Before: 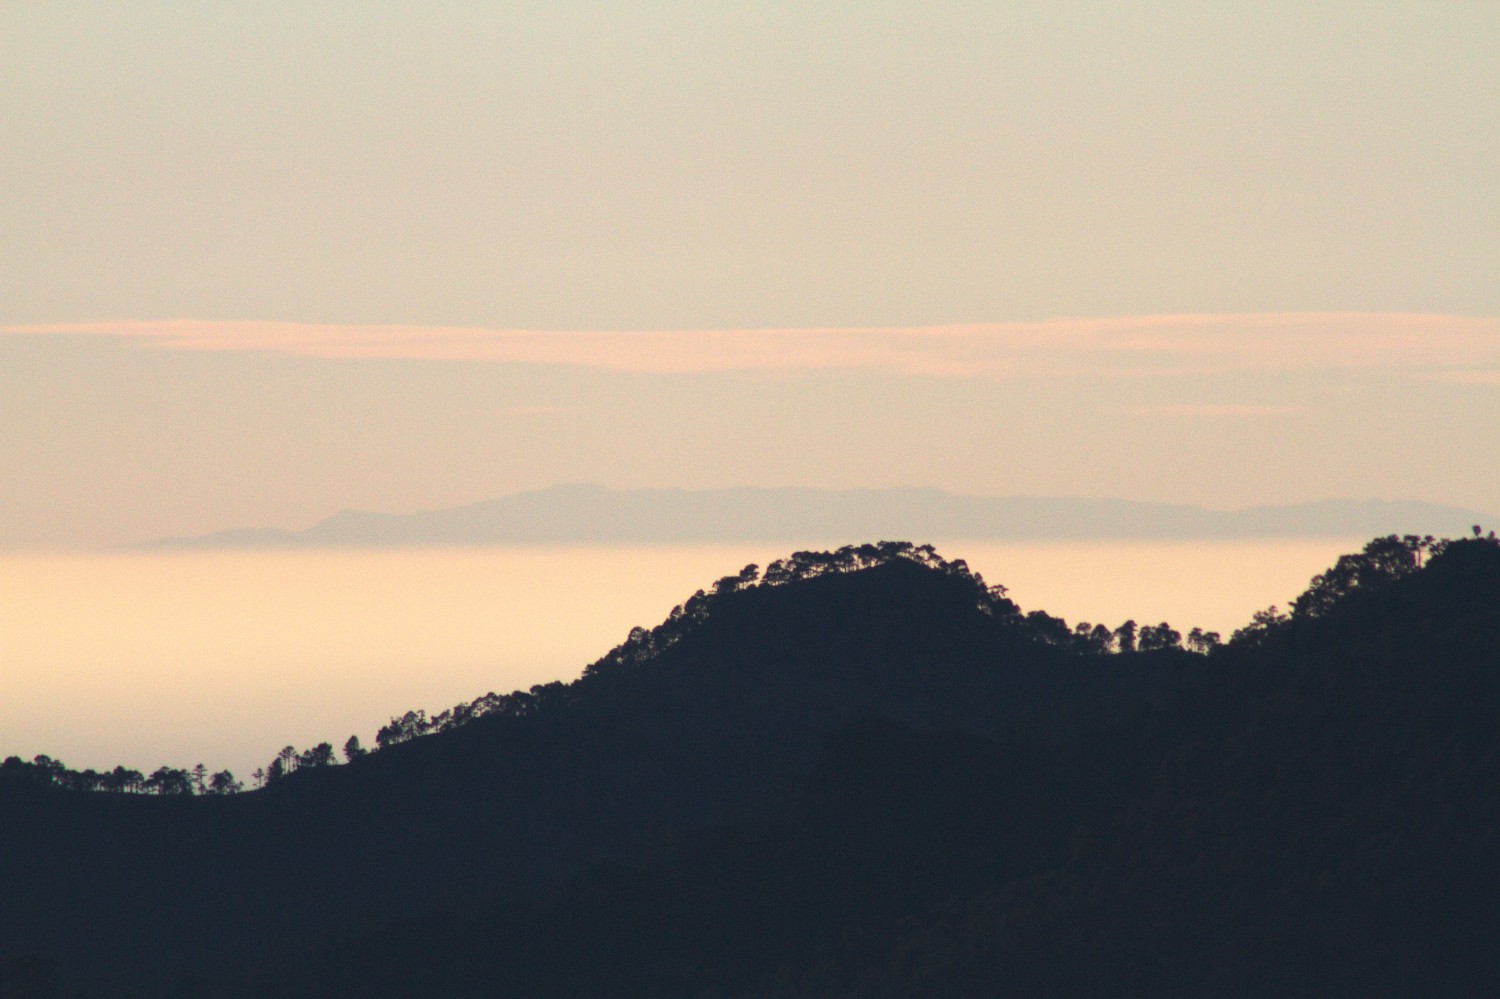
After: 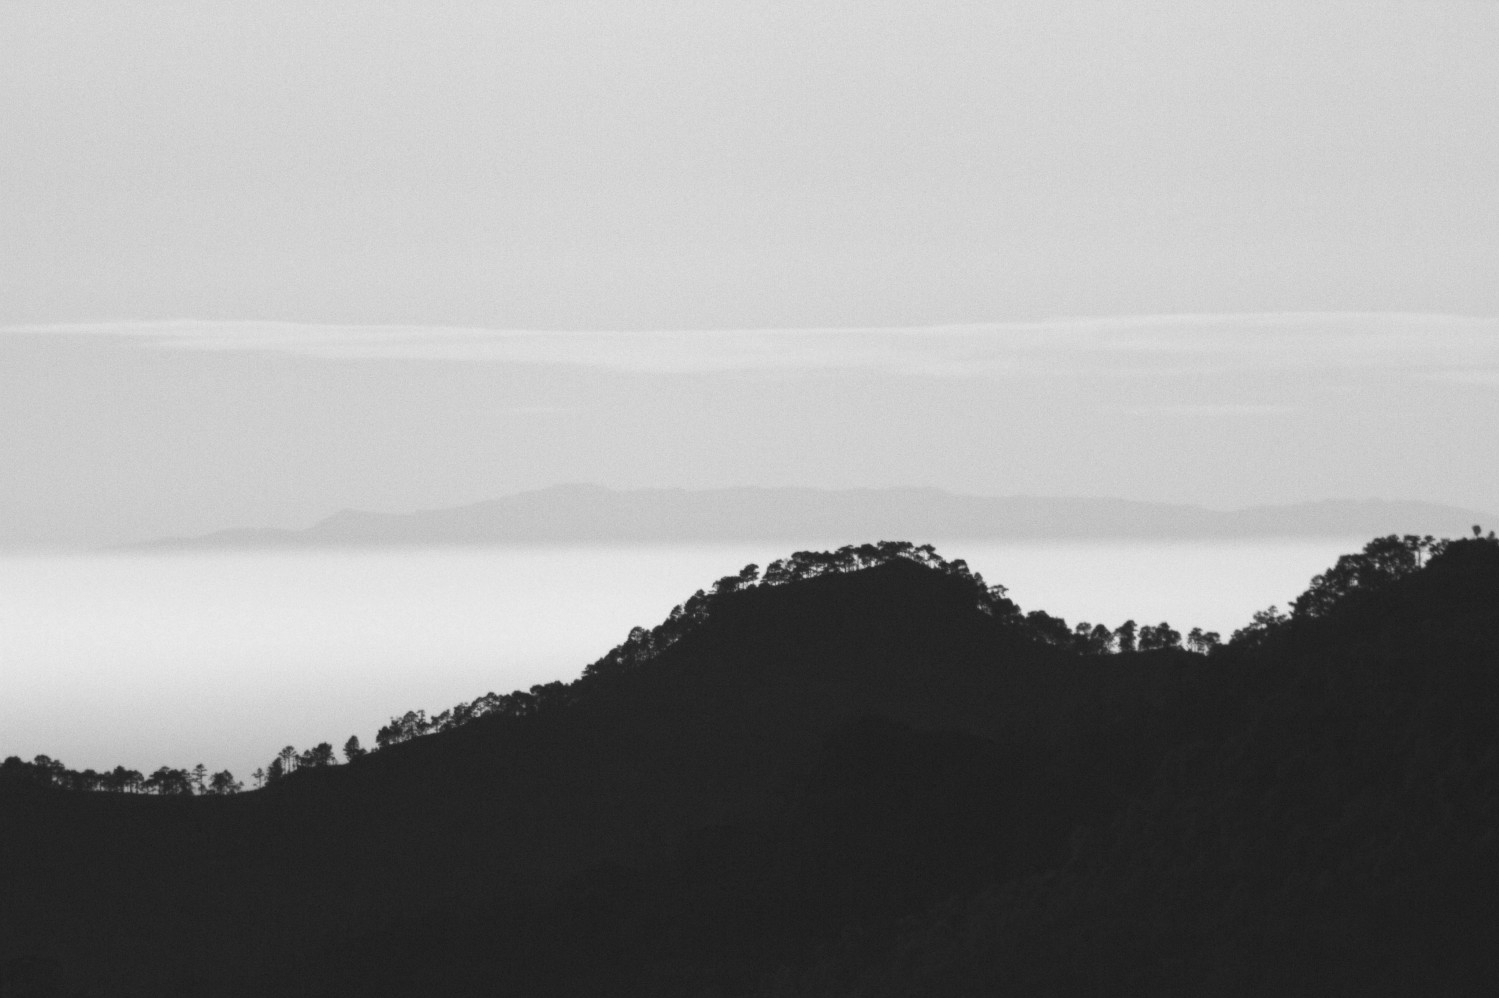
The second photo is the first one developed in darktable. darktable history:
white balance: red 1.123, blue 0.83
monochrome: a -6.99, b 35.61, size 1.4
